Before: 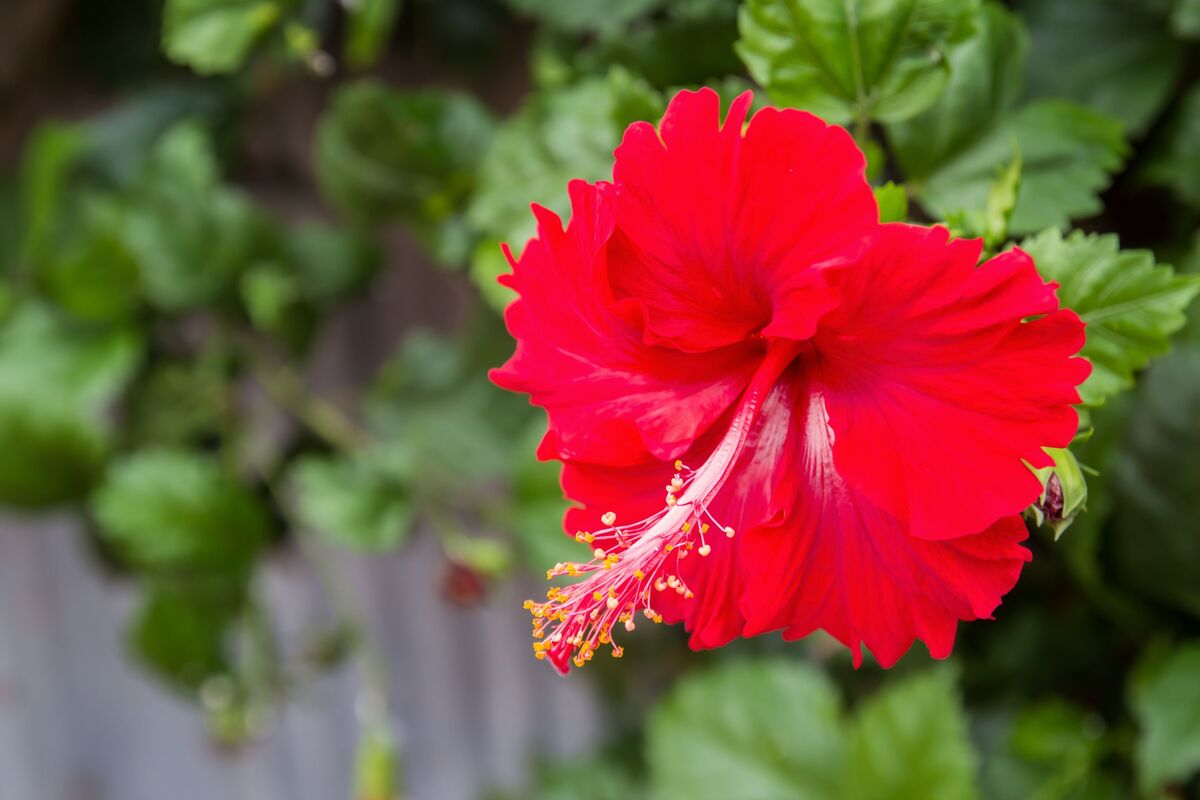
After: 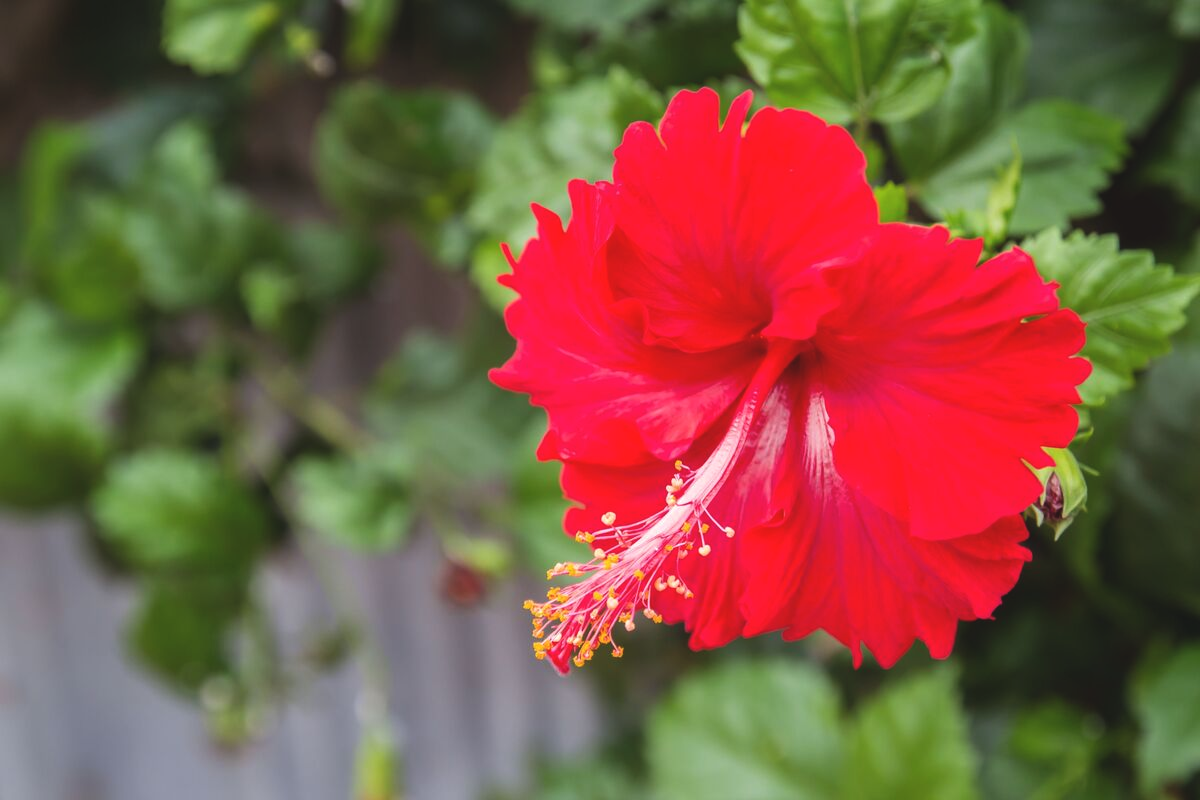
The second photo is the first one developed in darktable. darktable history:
exposure: black level correction -0.008, exposure 0.072 EV, compensate exposure bias true, compensate highlight preservation false
